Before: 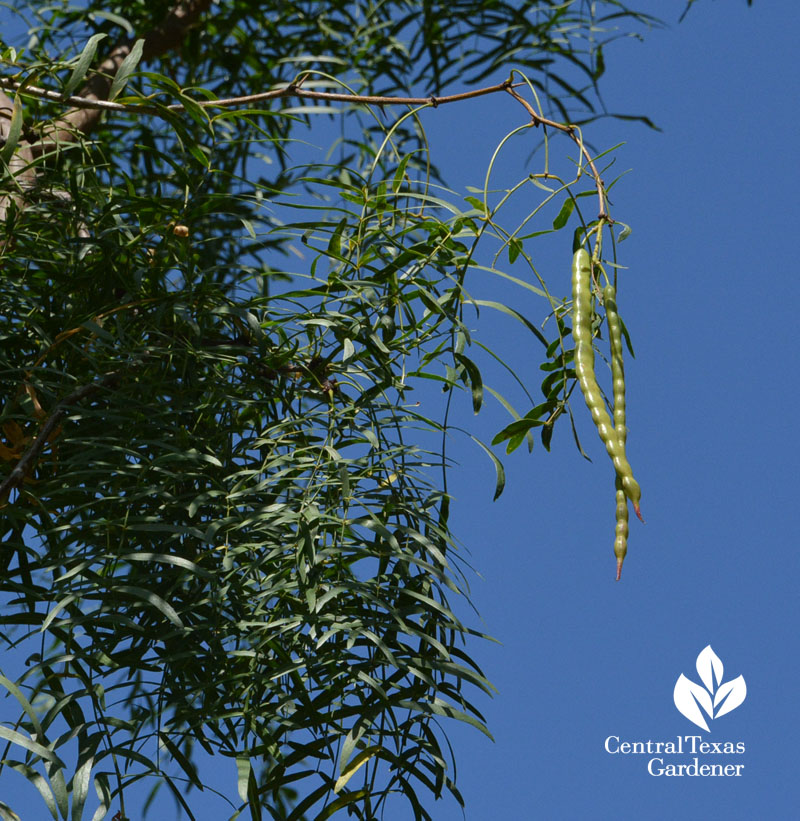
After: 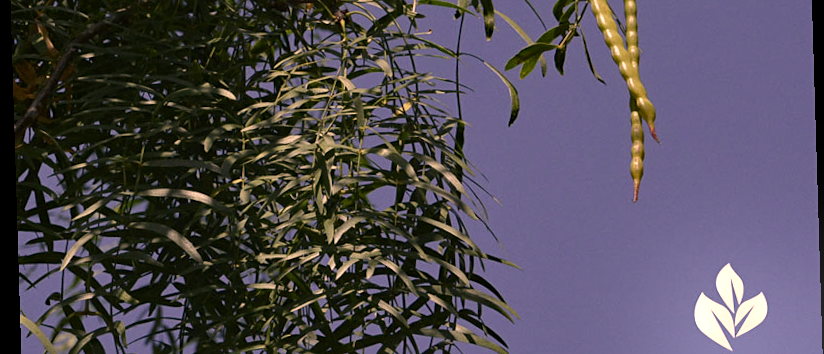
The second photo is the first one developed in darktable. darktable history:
contrast brightness saturation: contrast 0.06, brightness -0.01, saturation -0.23
sharpen: amount 0.2
crop: top 45.551%, bottom 12.262%
white balance: red 0.983, blue 1.036
bloom: size 13.65%, threshold 98.39%, strength 4.82%
haze removal: compatibility mode true, adaptive false
color correction: highlights a* 21.88, highlights b* 22.25
rotate and perspective: rotation -1.75°, automatic cropping off
